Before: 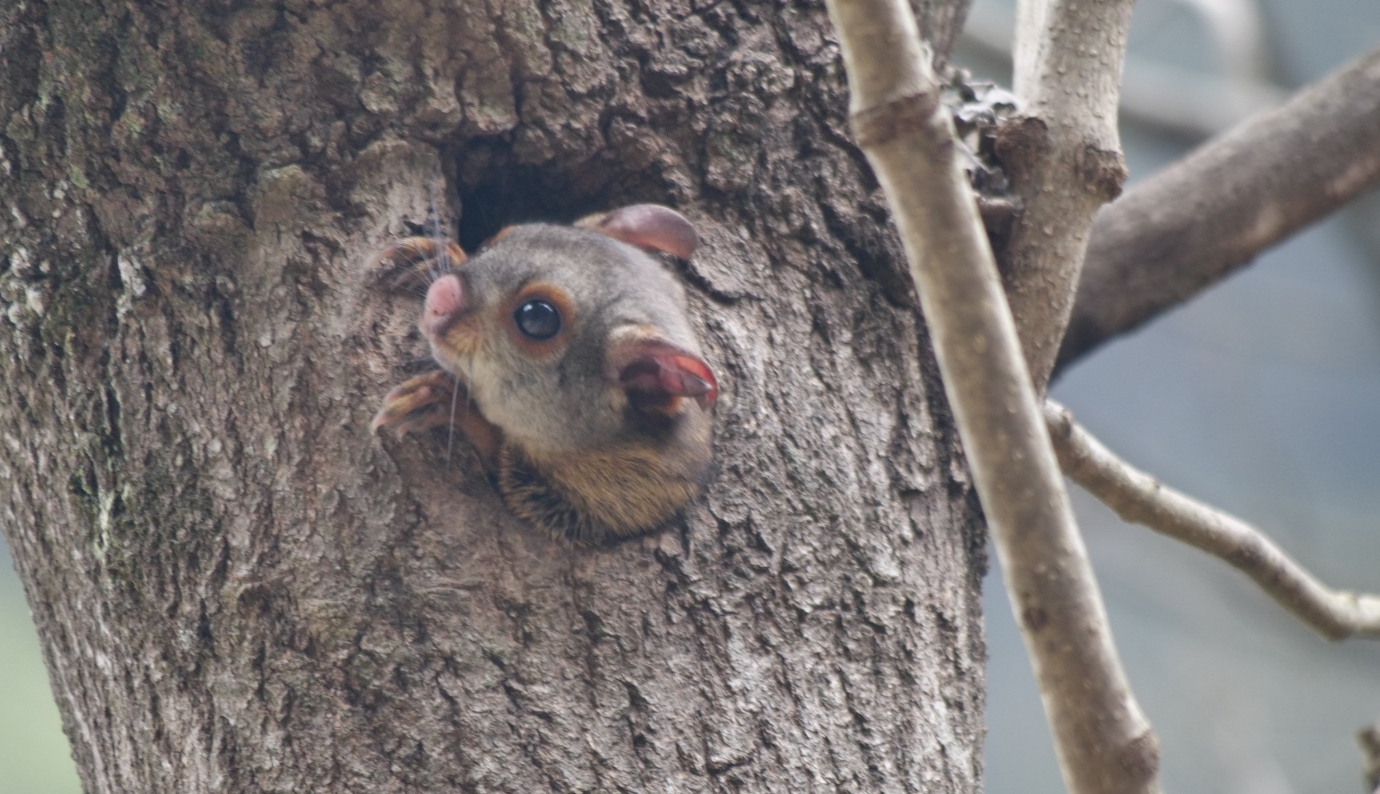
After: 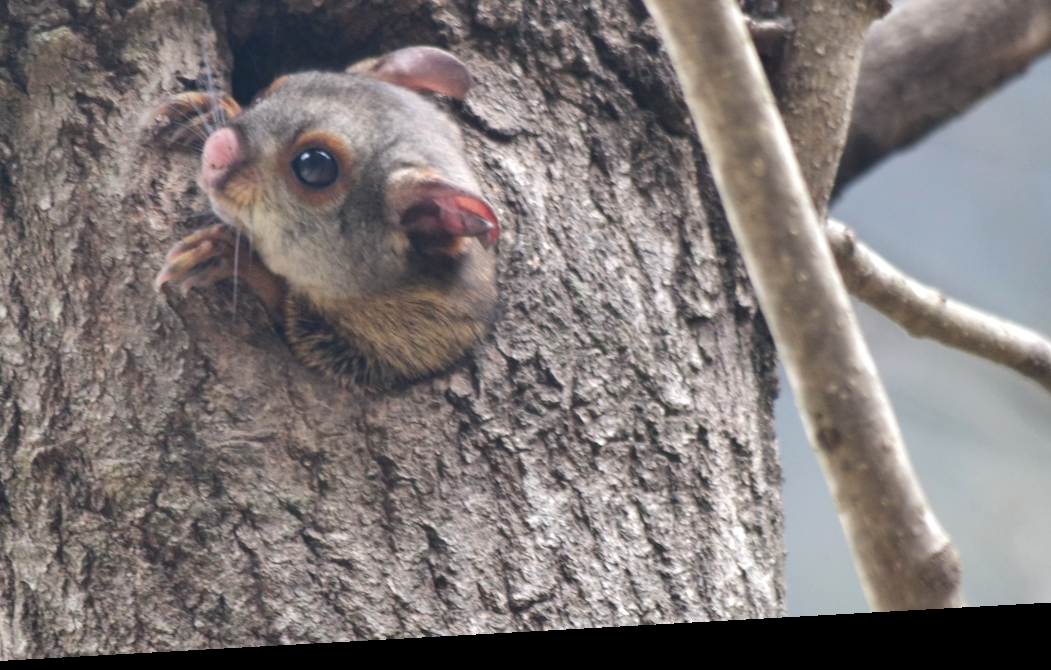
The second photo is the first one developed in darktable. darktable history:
tone equalizer: -8 EV -0.417 EV, -7 EV -0.389 EV, -6 EV -0.333 EV, -5 EV -0.222 EV, -3 EV 0.222 EV, -2 EV 0.333 EV, -1 EV 0.389 EV, +0 EV 0.417 EV, edges refinement/feathering 500, mask exposure compensation -1.25 EV, preserve details no
white balance: red 1, blue 1
crop: left 16.871%, top 22.857%, right 9.116%
rotate and perspective: rotation -3.18°, automatic cropping off
